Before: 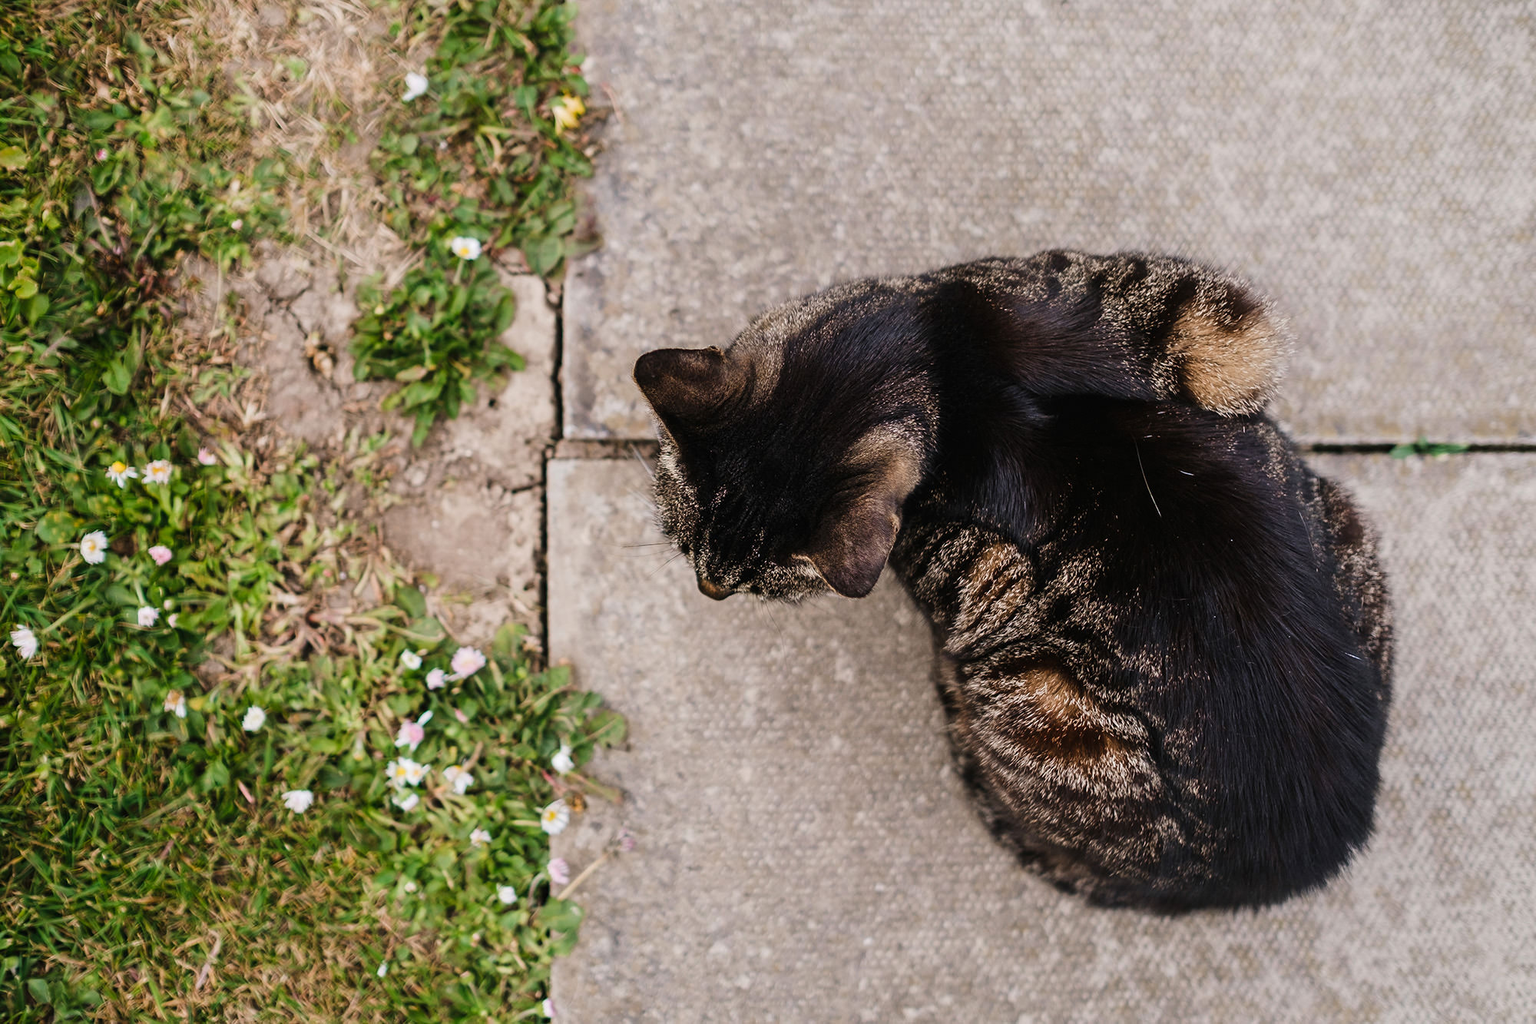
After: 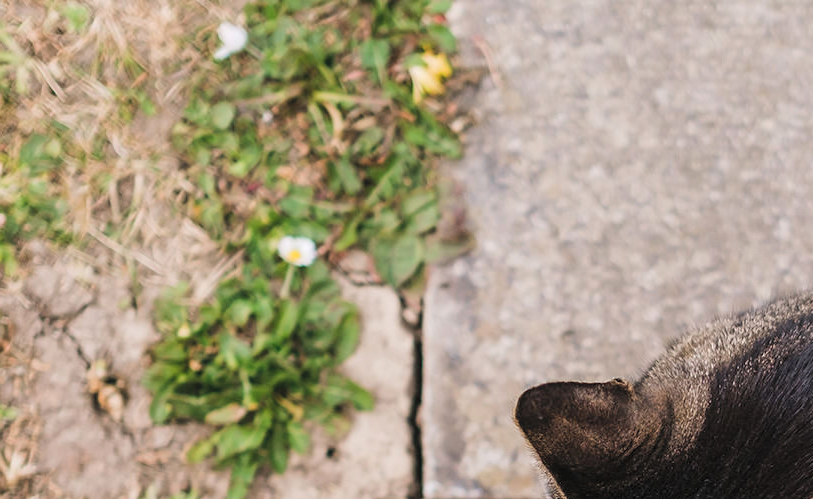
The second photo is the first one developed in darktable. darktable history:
crop: left 15.505%, top 5.42%, right 43.821%, bottom 57.08%
contrast brightness saturation: brightness 0.153
